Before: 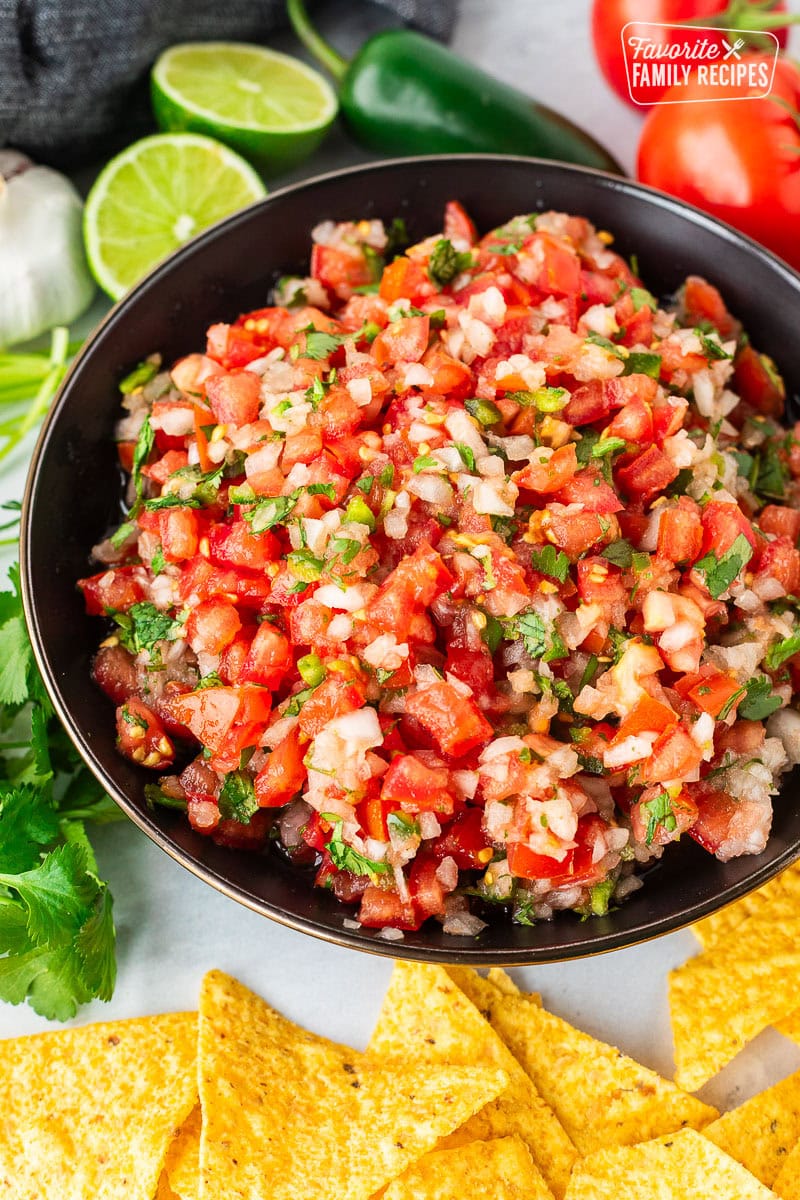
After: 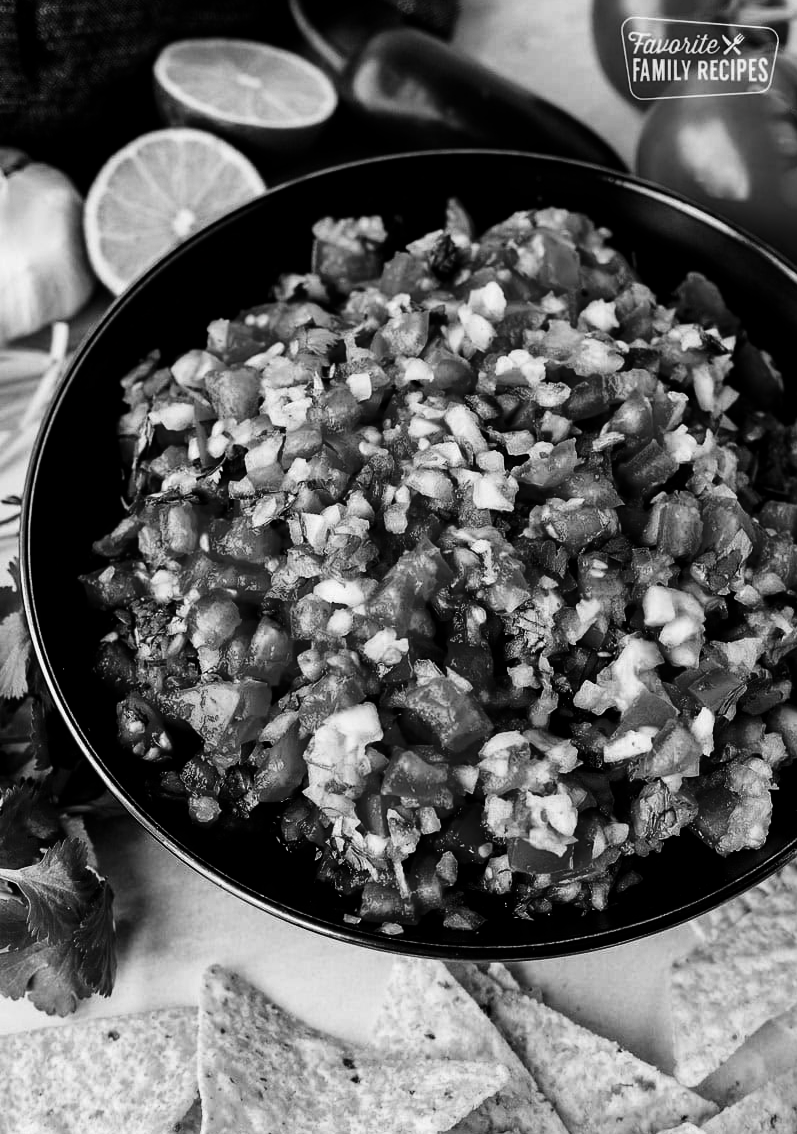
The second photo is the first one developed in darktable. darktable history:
crop: top 0.443%, right 0.26%, bottom 5.023%
contrast brightness saturation: contrast 0.02, brightness -0.998, saturation -0.999
base curve: curves: ch0 [(0, 0) (0.032, 0.025) (0.121, 0.166) (0.206, 0.329) (0.605, 0.79) (1, 1)], preserve colors none
